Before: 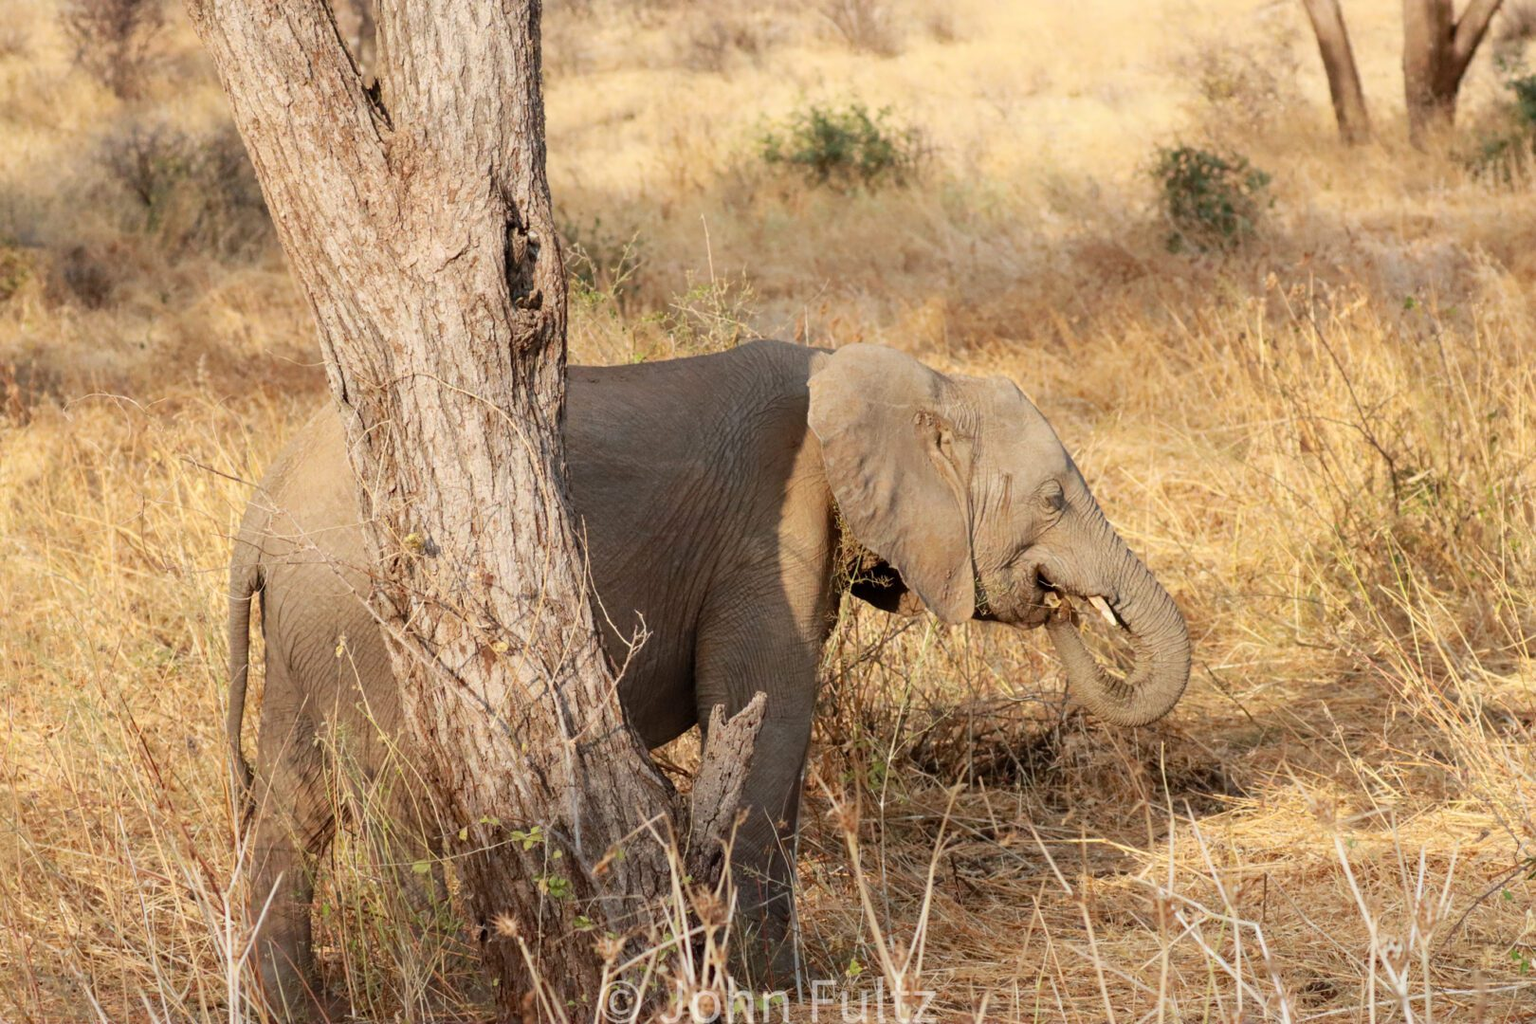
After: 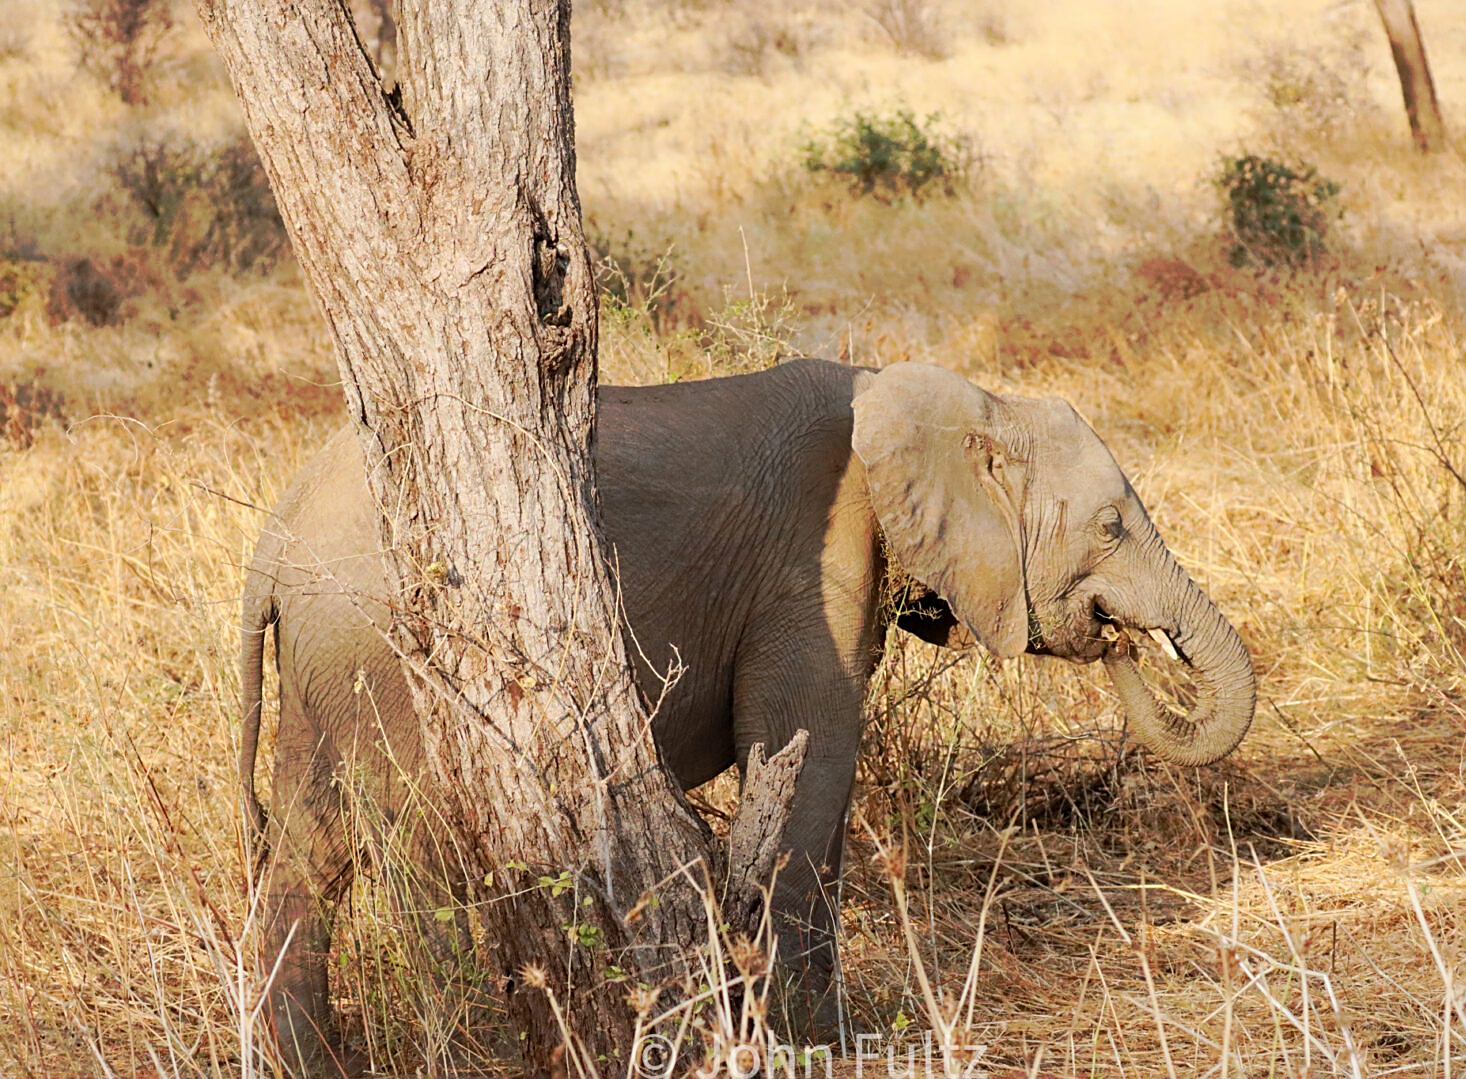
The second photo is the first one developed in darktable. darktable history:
crop: right 9.475%, bottom 0.034%
vignetting: fall-off start 115.81%, fall-off radius 58.65%
sharpen: on, module defaults
tone curve: curves: ch0 [(0, 0) (0.003, 0.003) (0.011, 0.011) (0.025, 0.024) (0.044, 0.043) (0.069, 0.068) (0.1, 0.097) (0.136, 0.133) (0.177, 0.173) (0.224, 0.219) (0.277, 0.271) (0.335, 0.327) (0.399, 0.39) (0.468, 0.457) (0.543, 0.582) (0.623, 0.655) (0.709, 0.734) (0.801, 0.817) (0.898, 0.906) (1, 1)], preserve colors none
